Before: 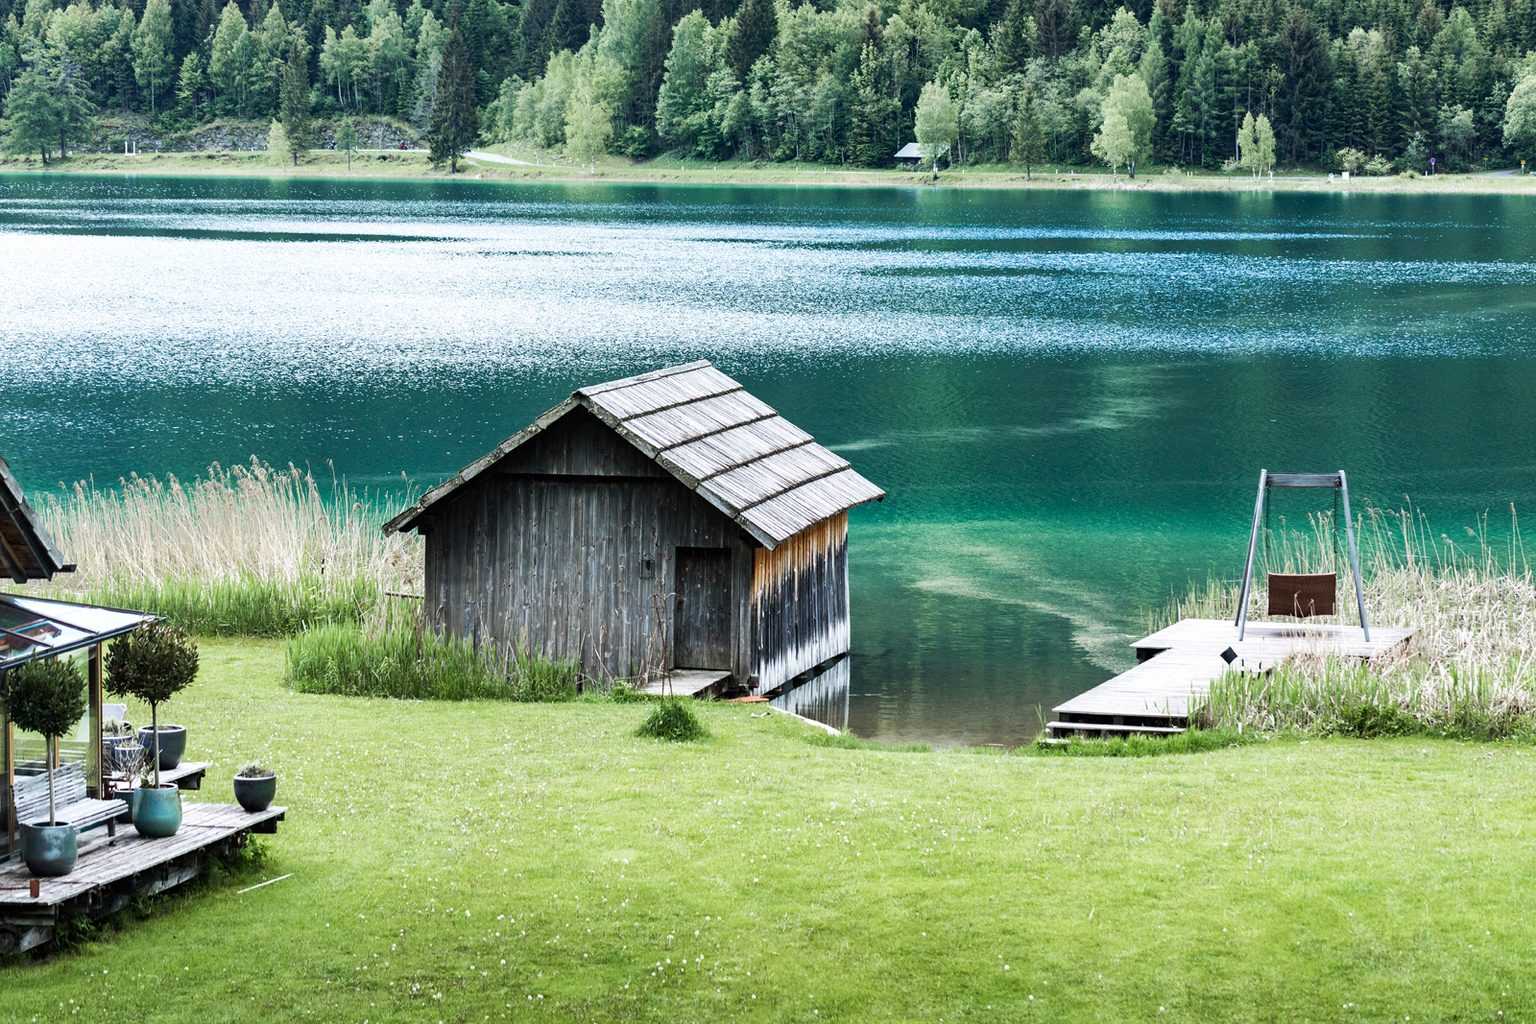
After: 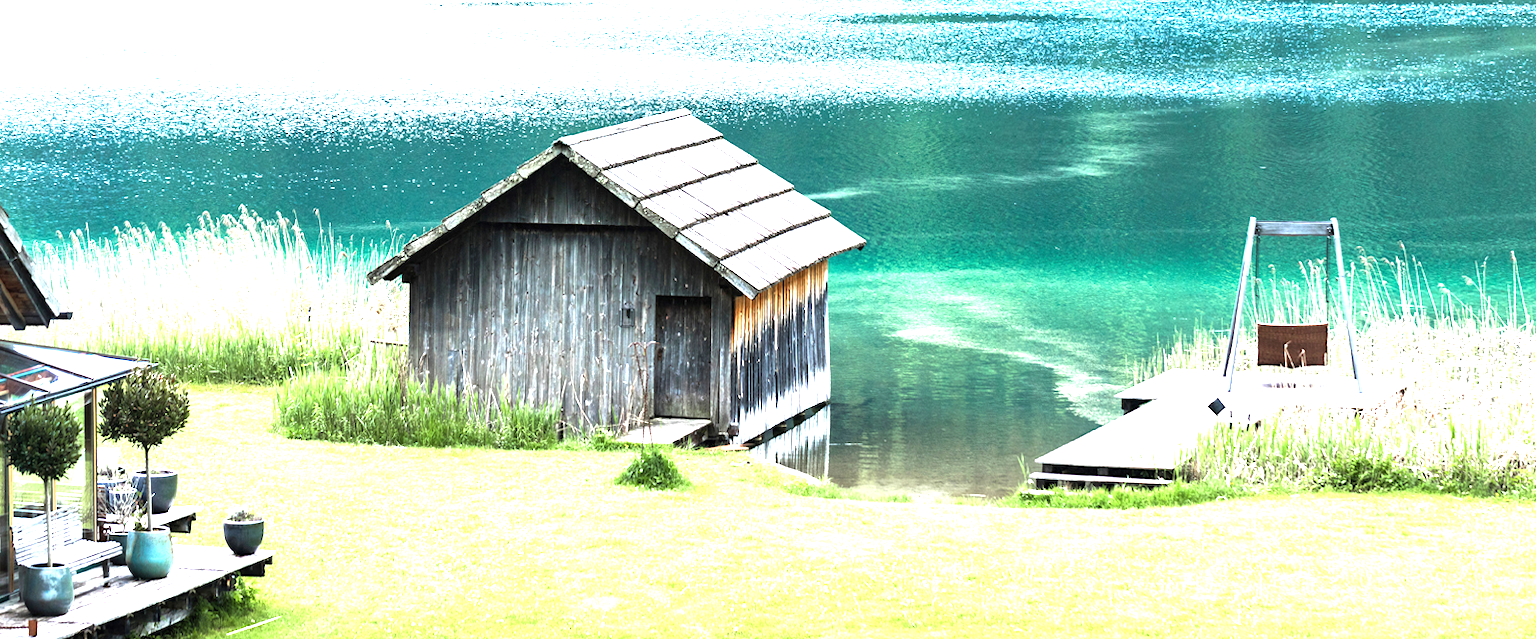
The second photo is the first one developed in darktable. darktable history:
rotate and perspective: lens shift (horizontal) -0.055, automatic cropping off
crop and rotate: top 25.357%, bottom 13.942%
exposure: black level correction 0, exposure 1.45 EV, compensate exposure bias true, compensate highlight preservation false
